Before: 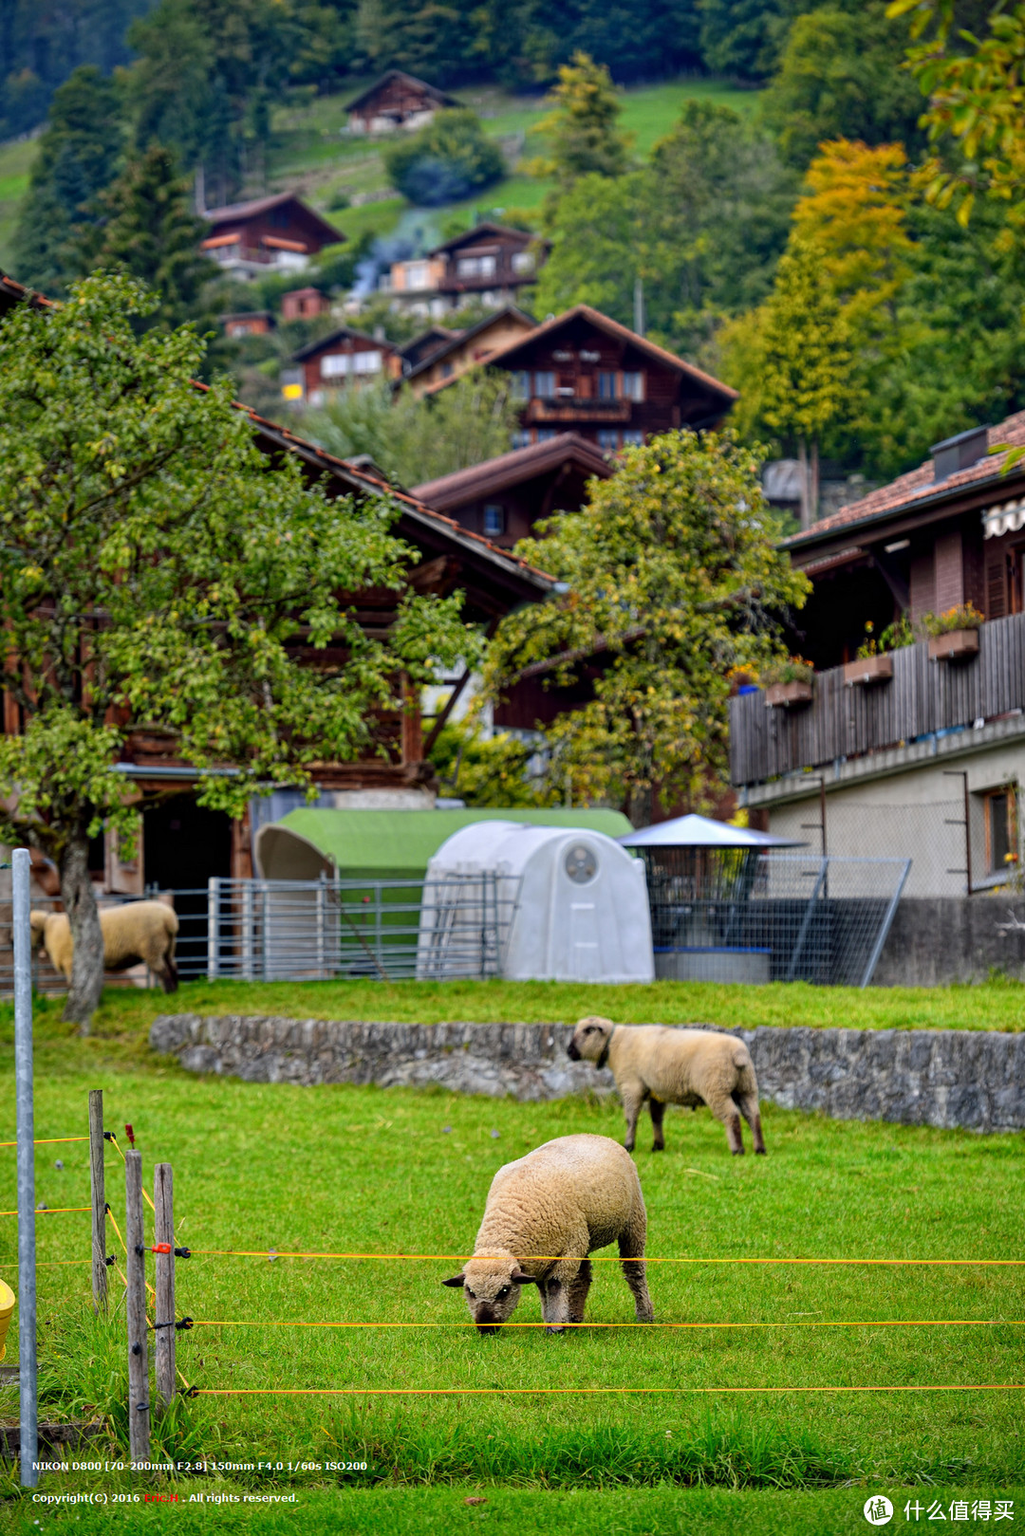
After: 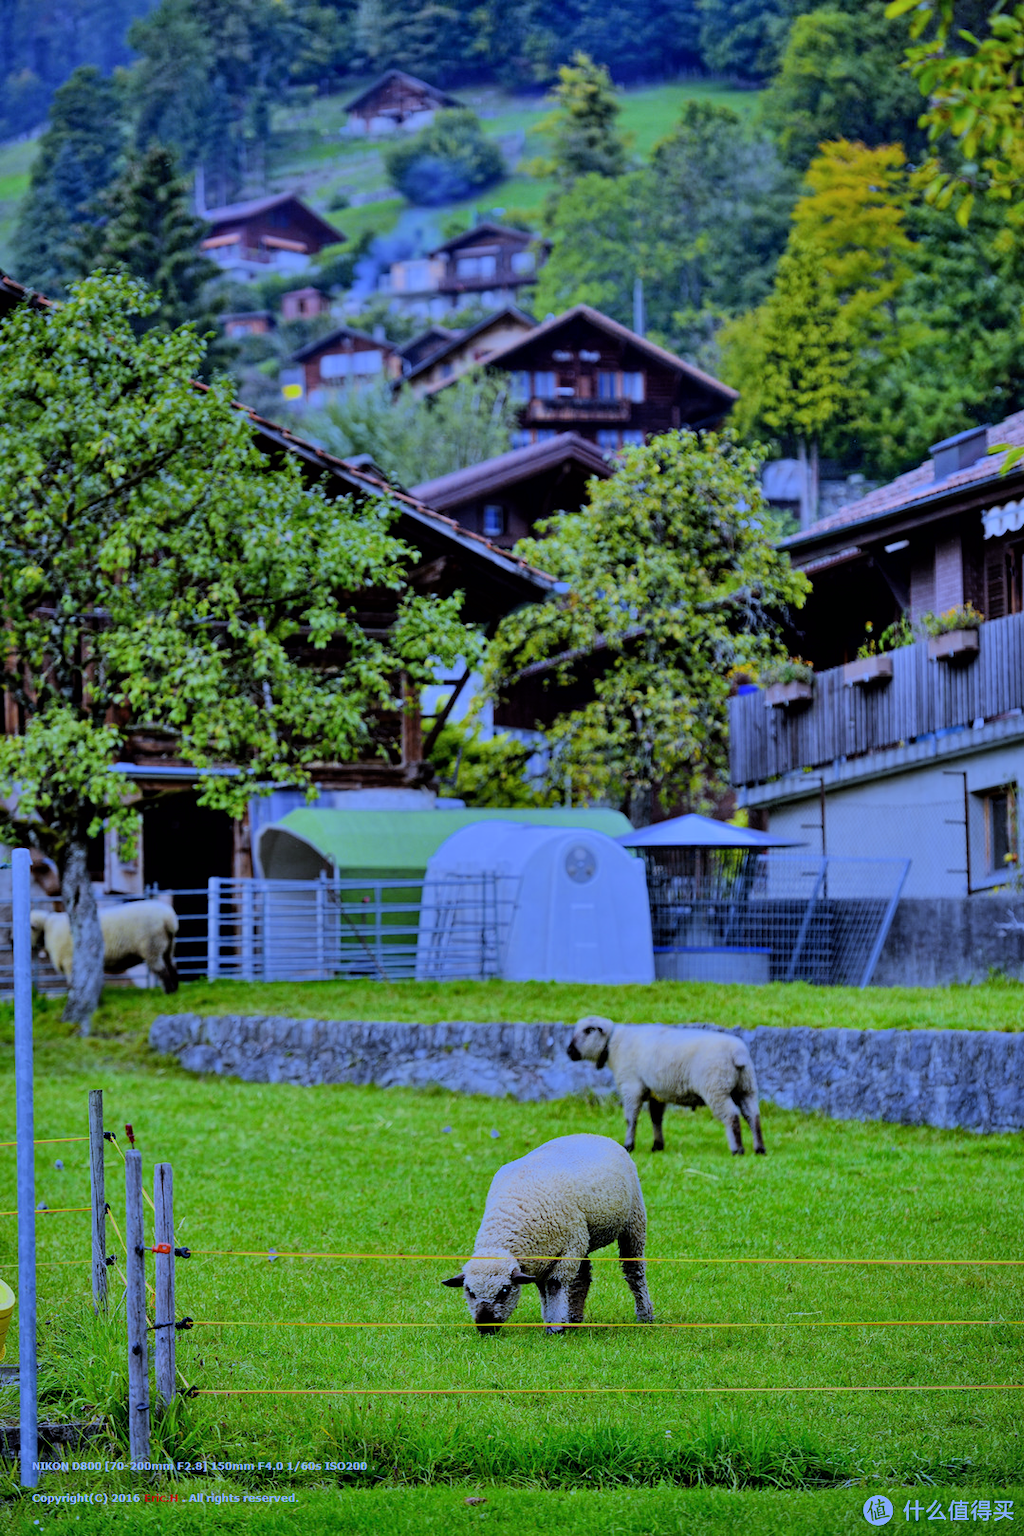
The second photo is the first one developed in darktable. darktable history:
filmic rgb: black relative exposure -7.15 EV, white relative exposure 5.36 EV, hardness 3.02, color science v6 (2022)
shadows and highlights: shadows 53, soften with gaussian
white balance: red 0.766, blue 1.537
